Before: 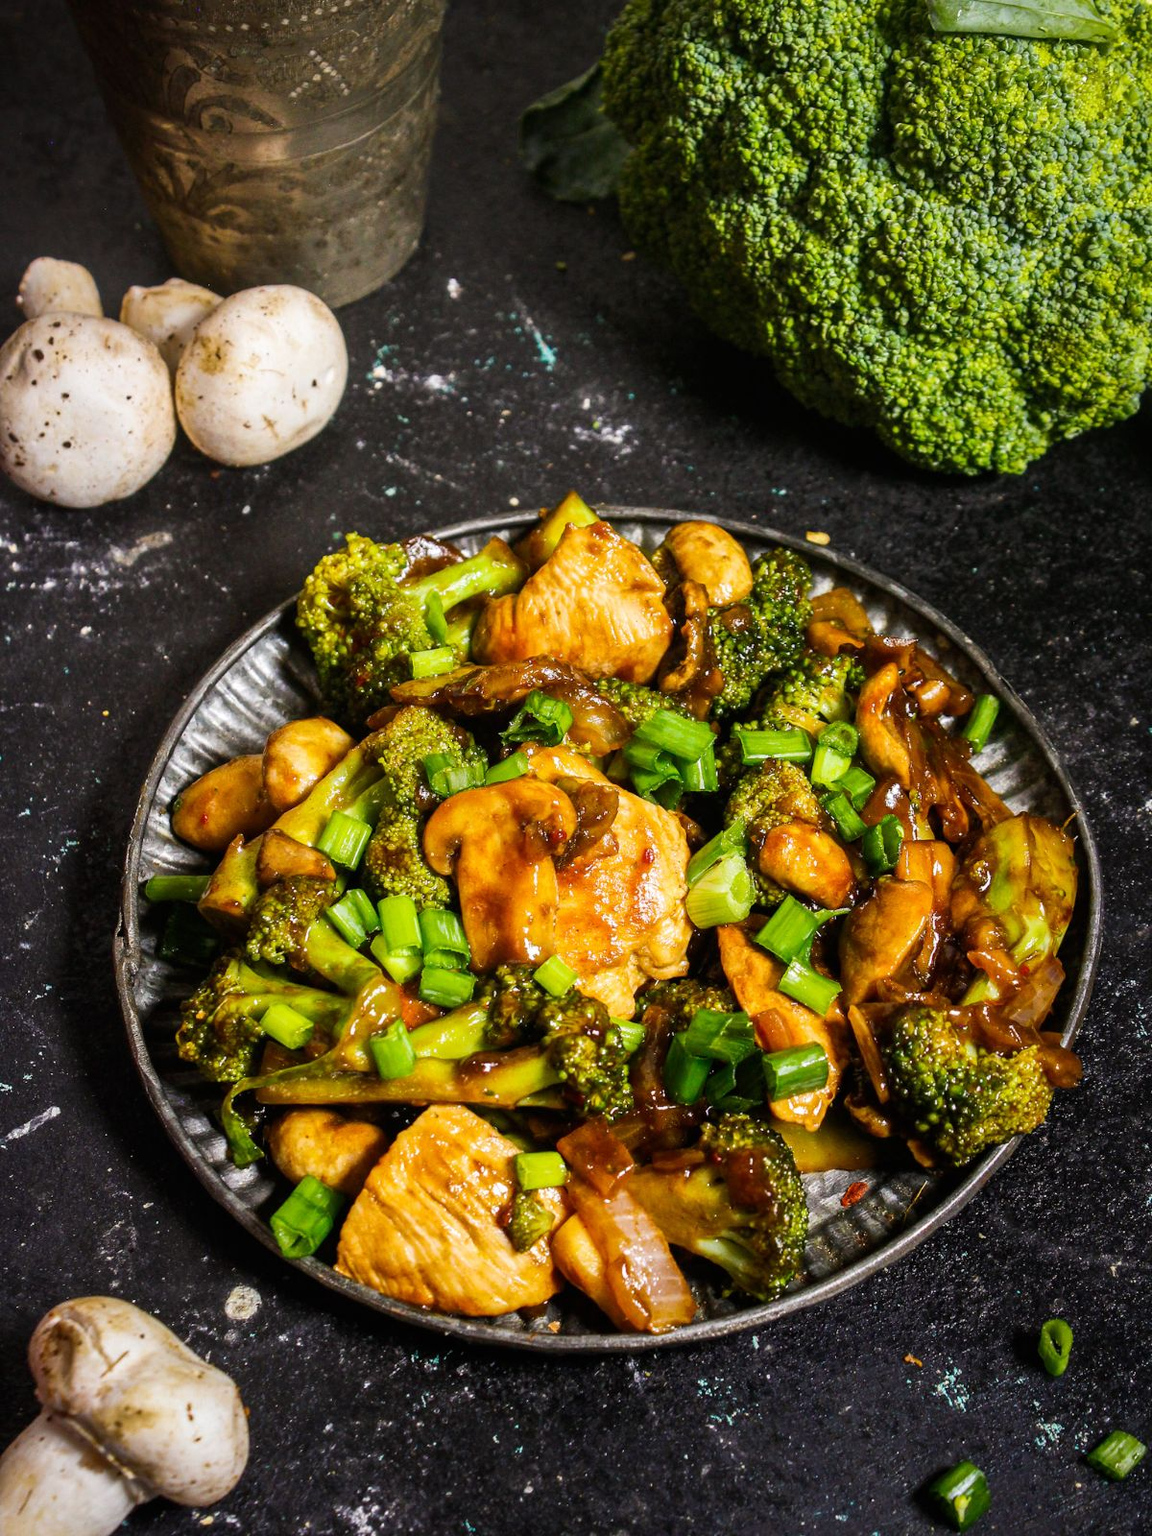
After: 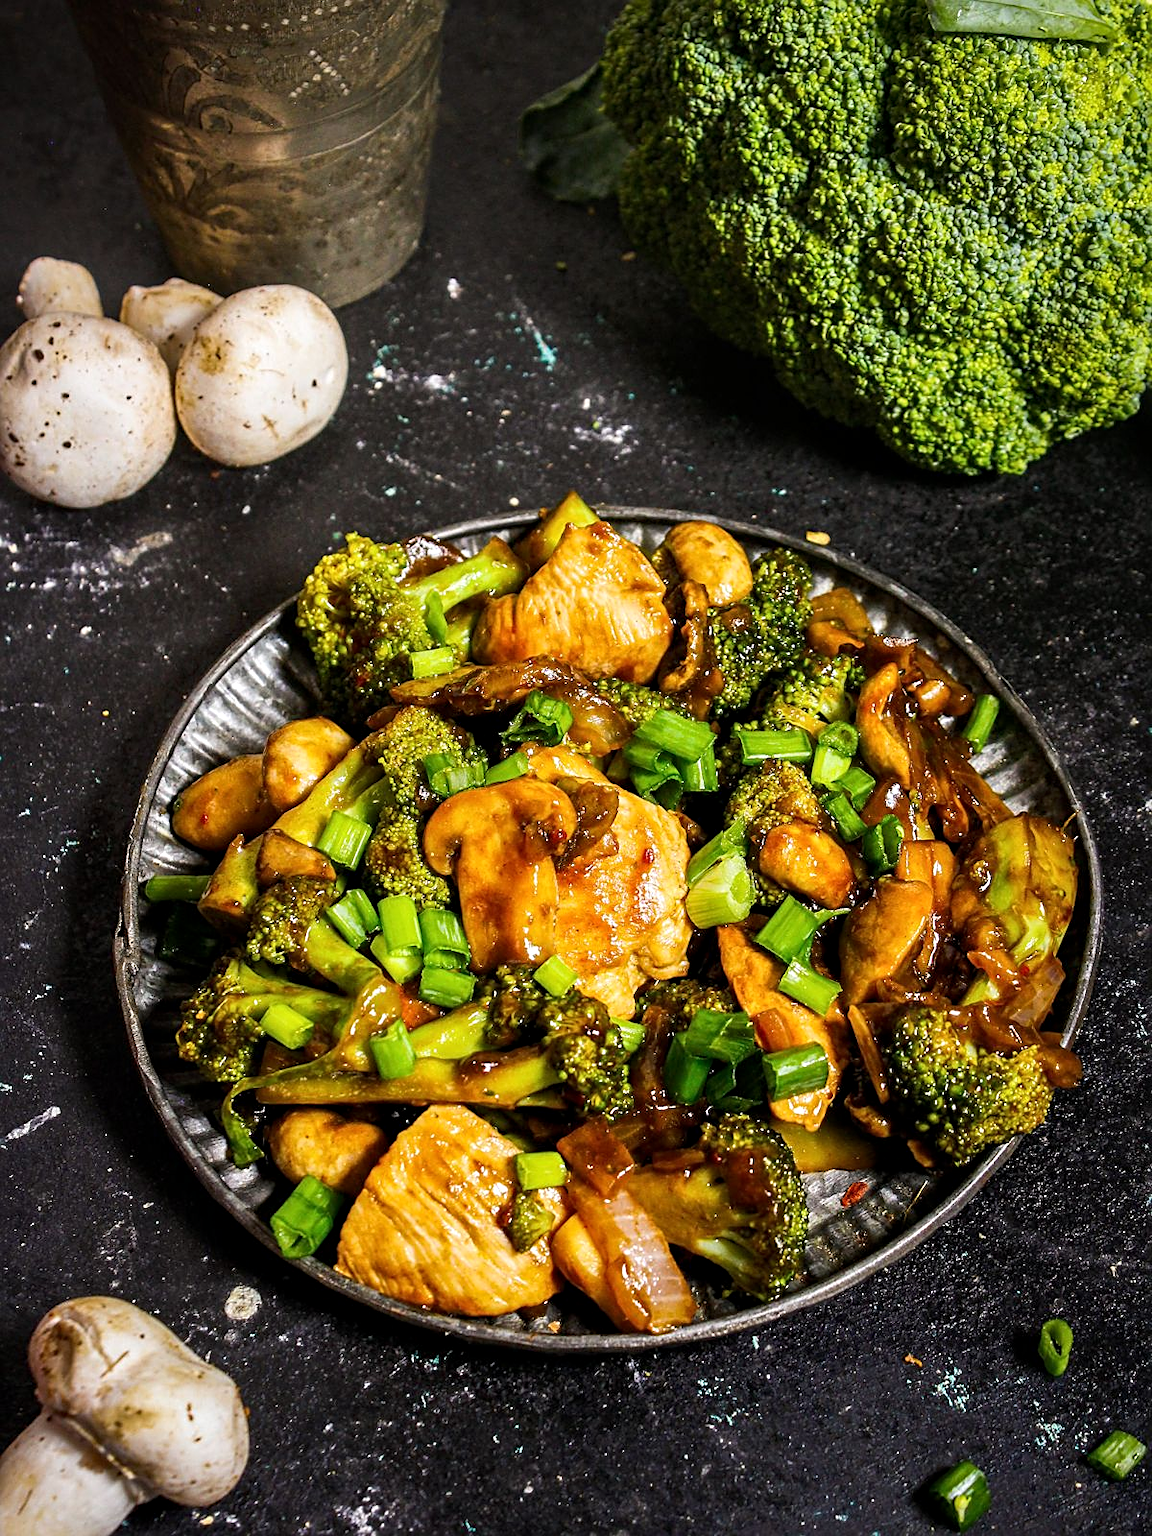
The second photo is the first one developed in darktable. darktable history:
sharpen: on, module defaults
contrast equalizer: octaves 7, y [[0.6 ×6], [0.55 ×6], [0 ×6], [0 ×6], [0 ×6]], mix 0.15
